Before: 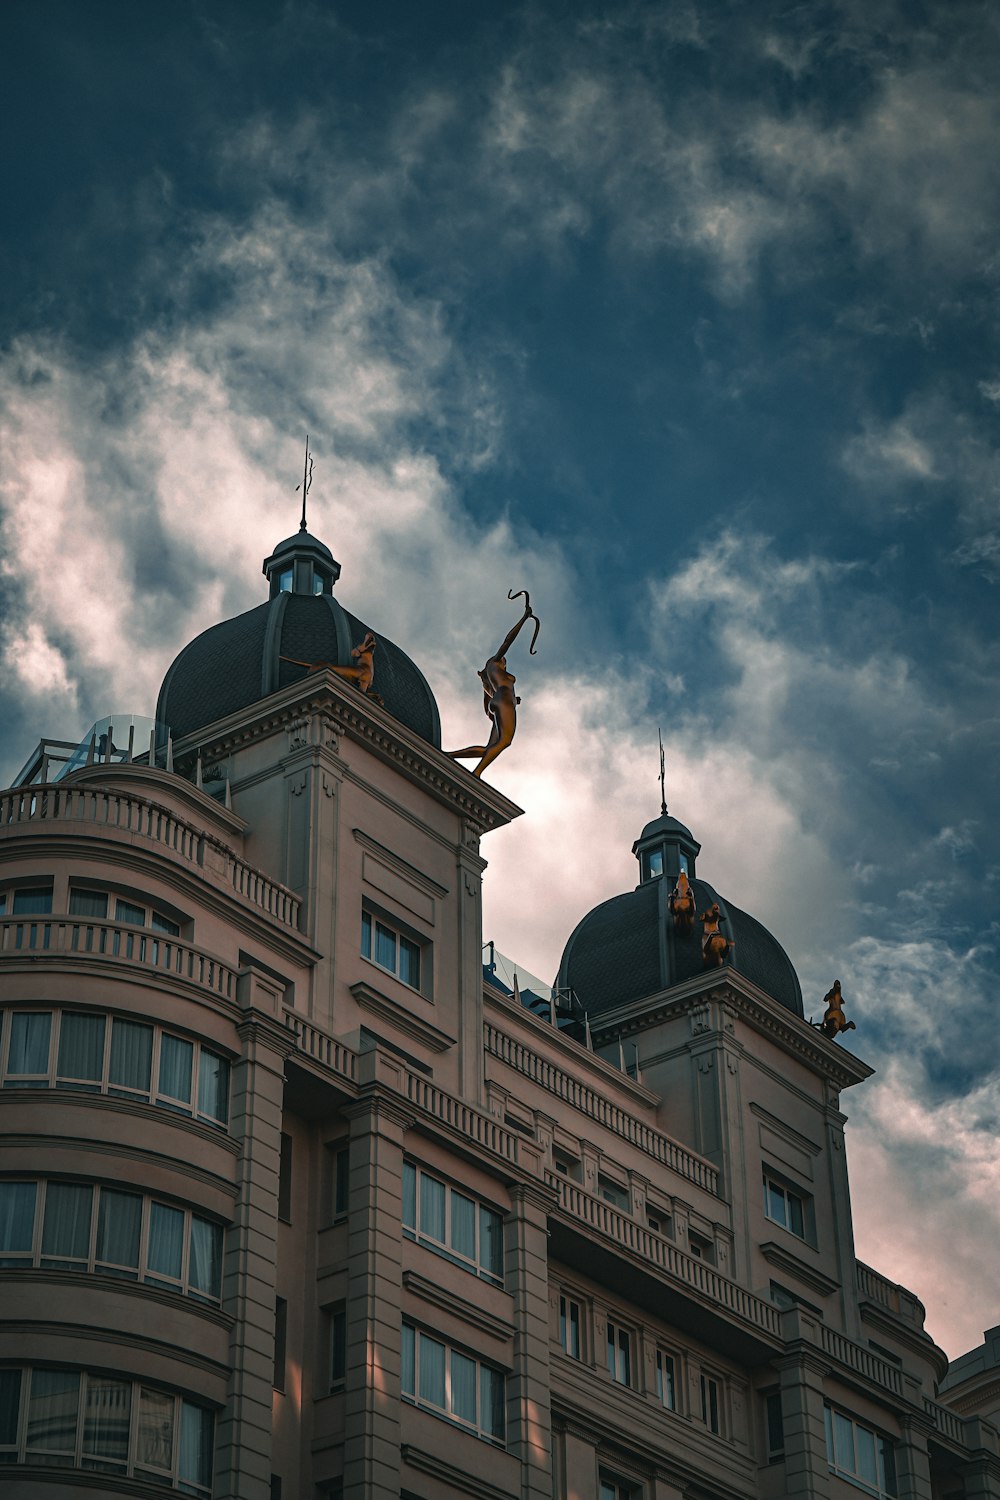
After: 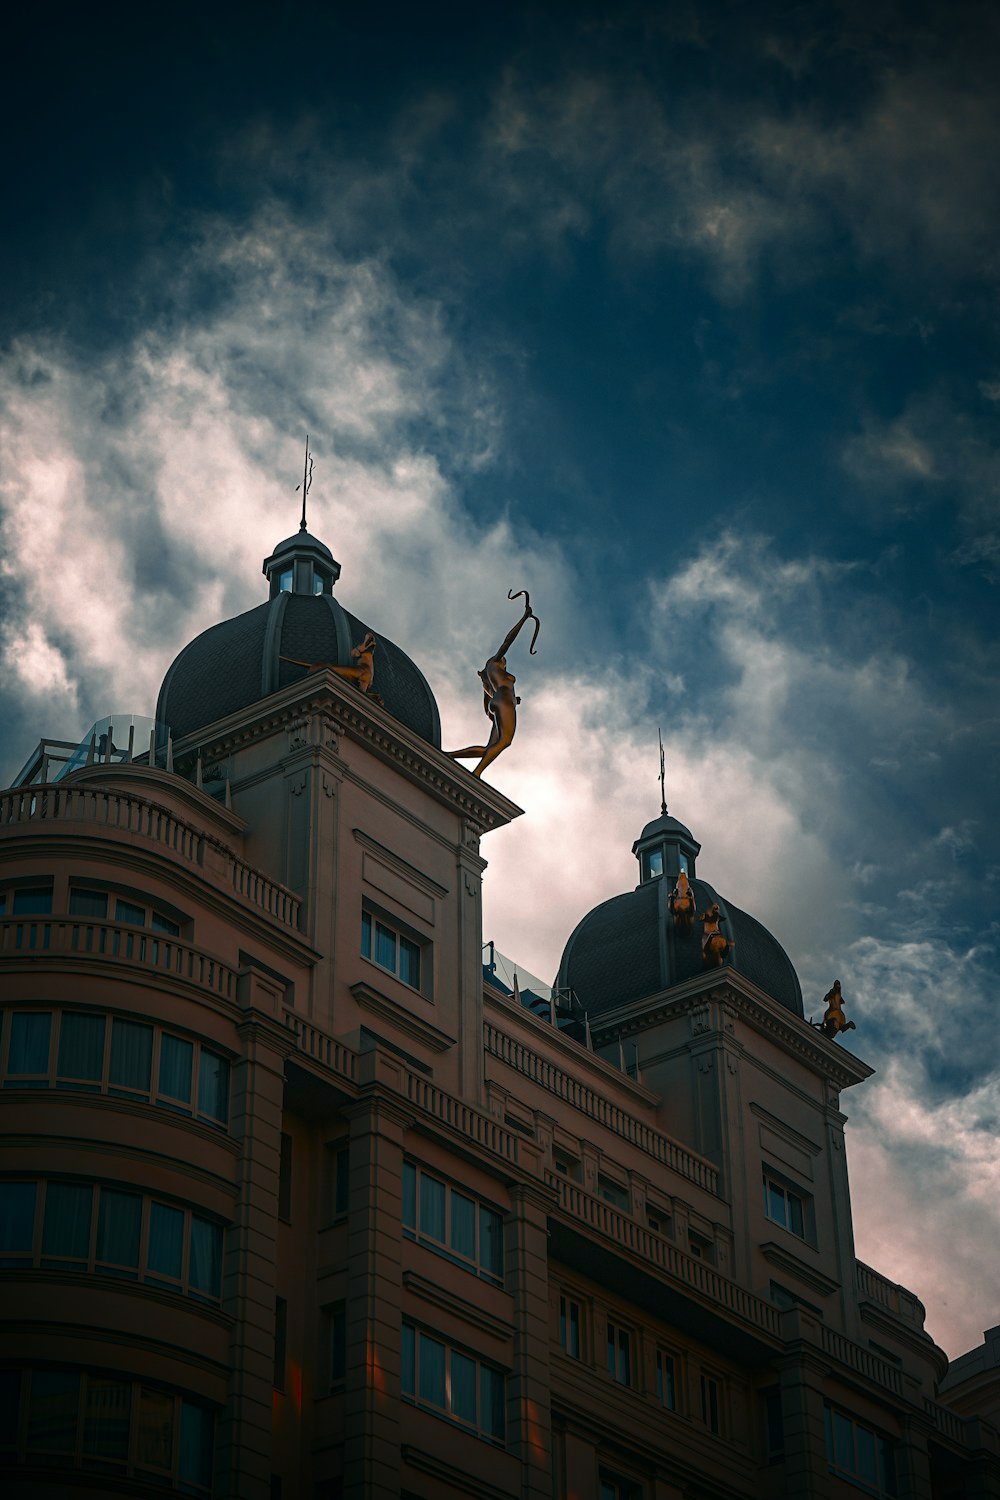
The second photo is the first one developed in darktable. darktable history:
vignetting: fall-off radius 60.65%
shadows and highlights: shadows -88.03, highlights -35.45, shadows color adjustment 99.15%, highlights color adjustment 0%, soften with gaussian
